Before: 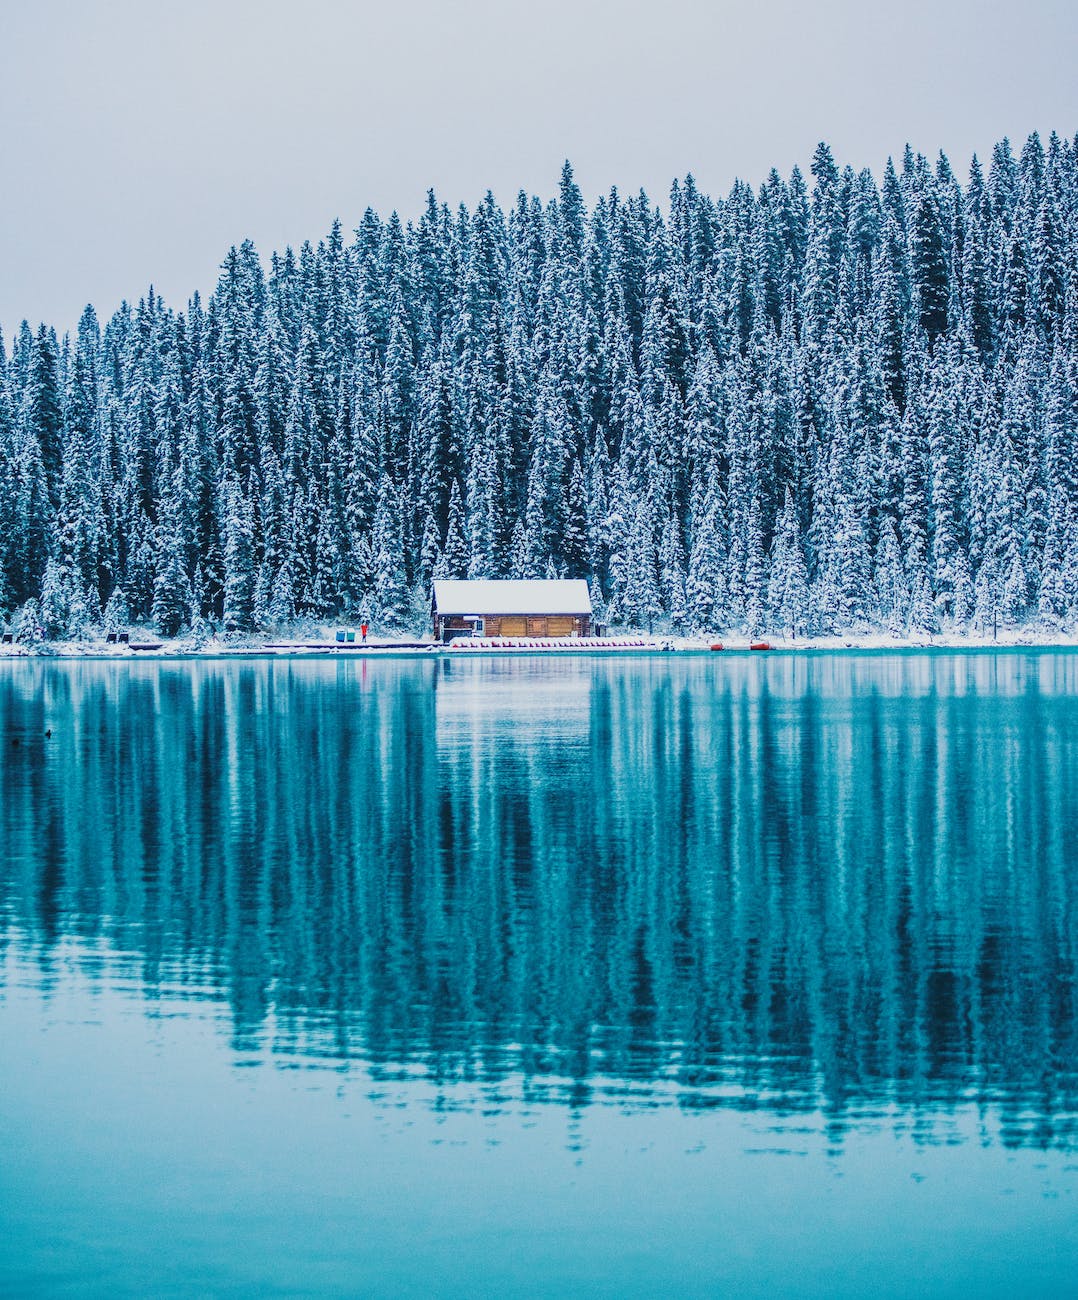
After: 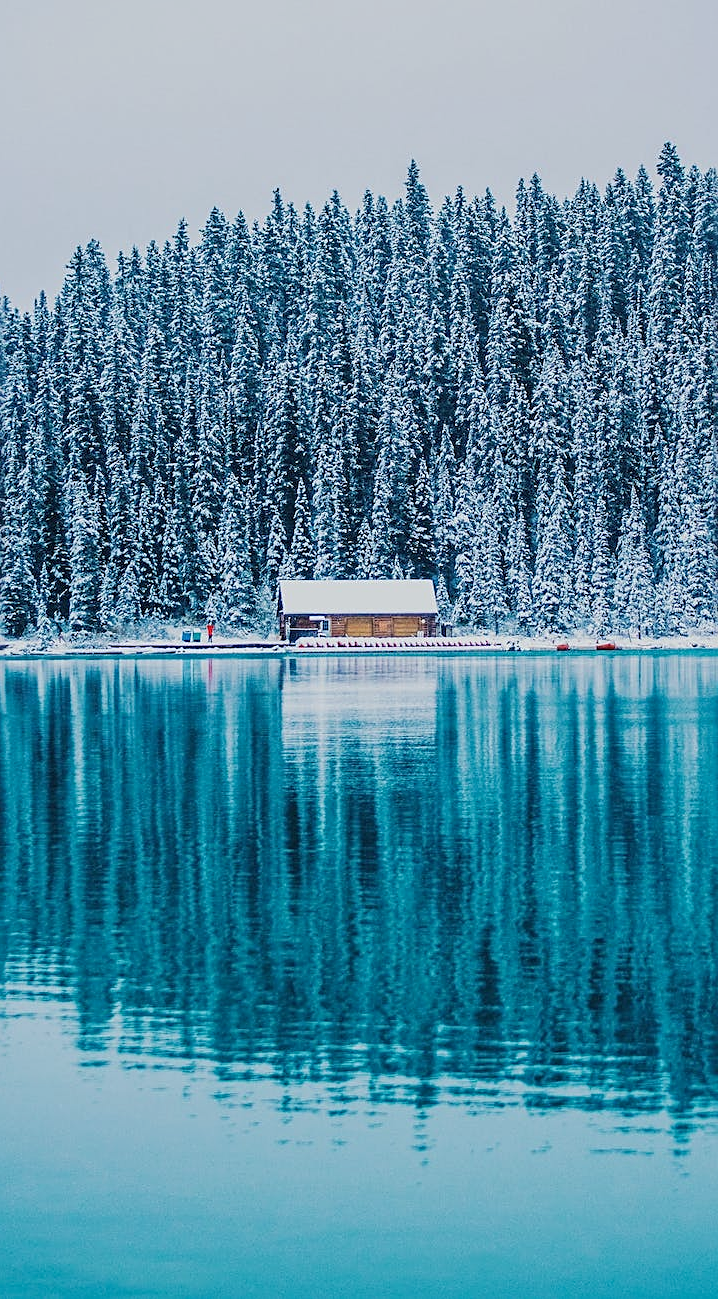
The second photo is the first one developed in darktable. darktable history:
base curve: curves: ch0 [(0, 0) (0.472, 0.508) (1, 1)], exposure shift 0.566, preserve colors none
shadows and highlights: radius 125.06, shadows 21.26, highlights -22.56, low approximation 0.01
exposure: black level correction 0.001, exposure -0.198 EV, compensate highlight preservation false
crop and rotate: left 14.36%, right 18.954%
sharpen: on, module defaults
